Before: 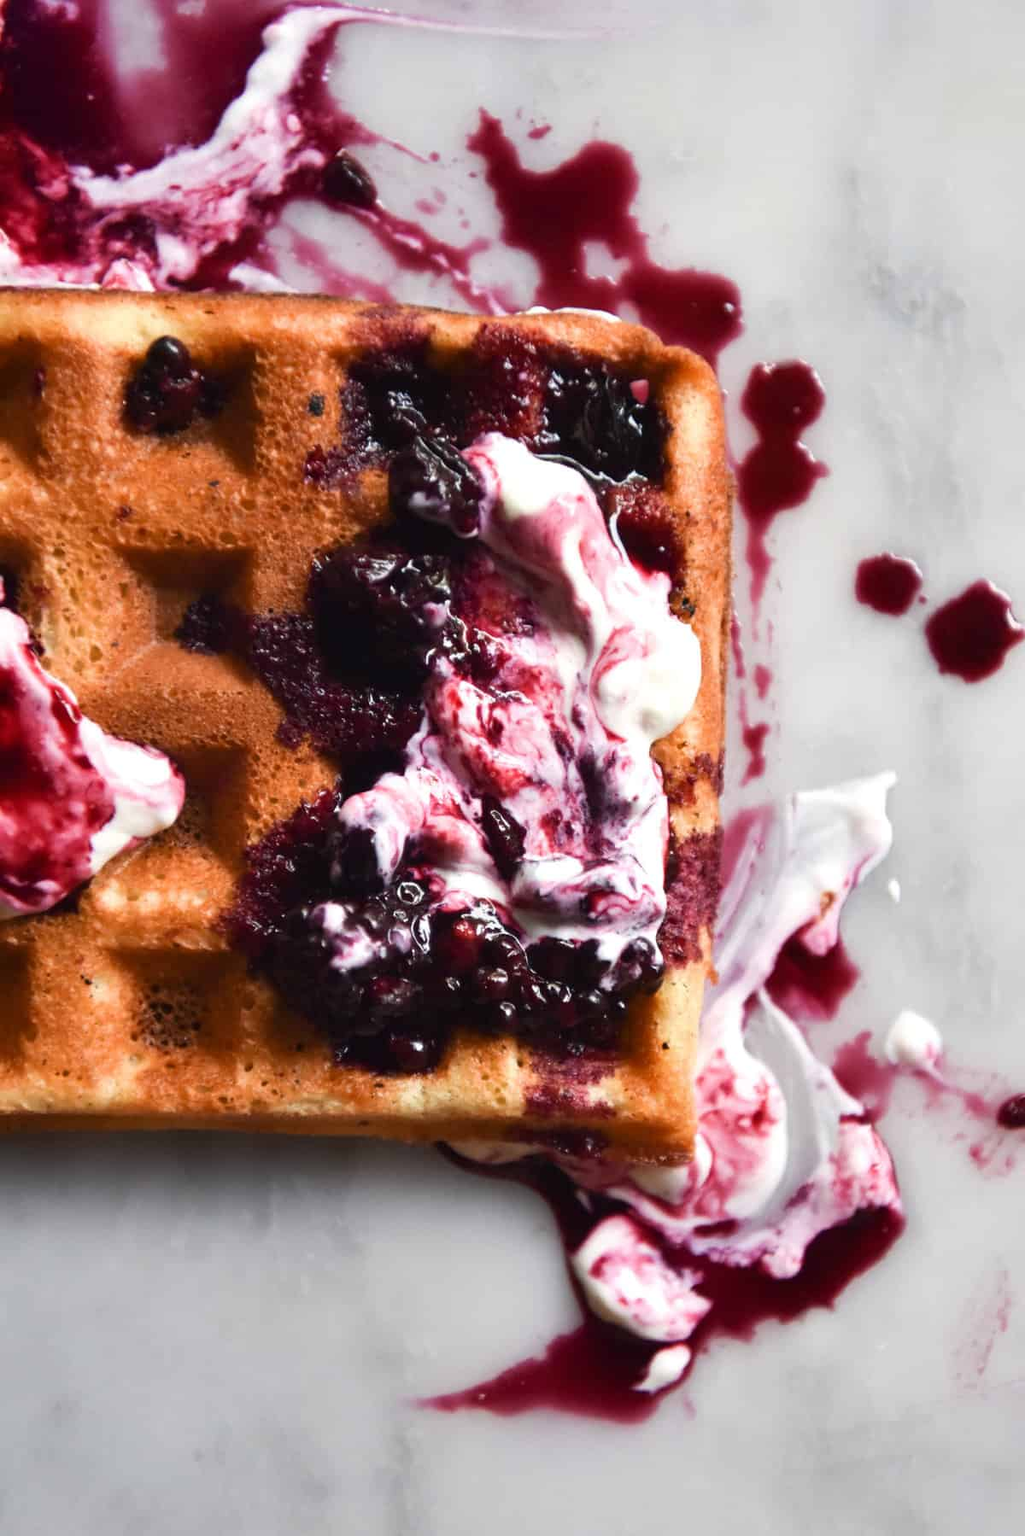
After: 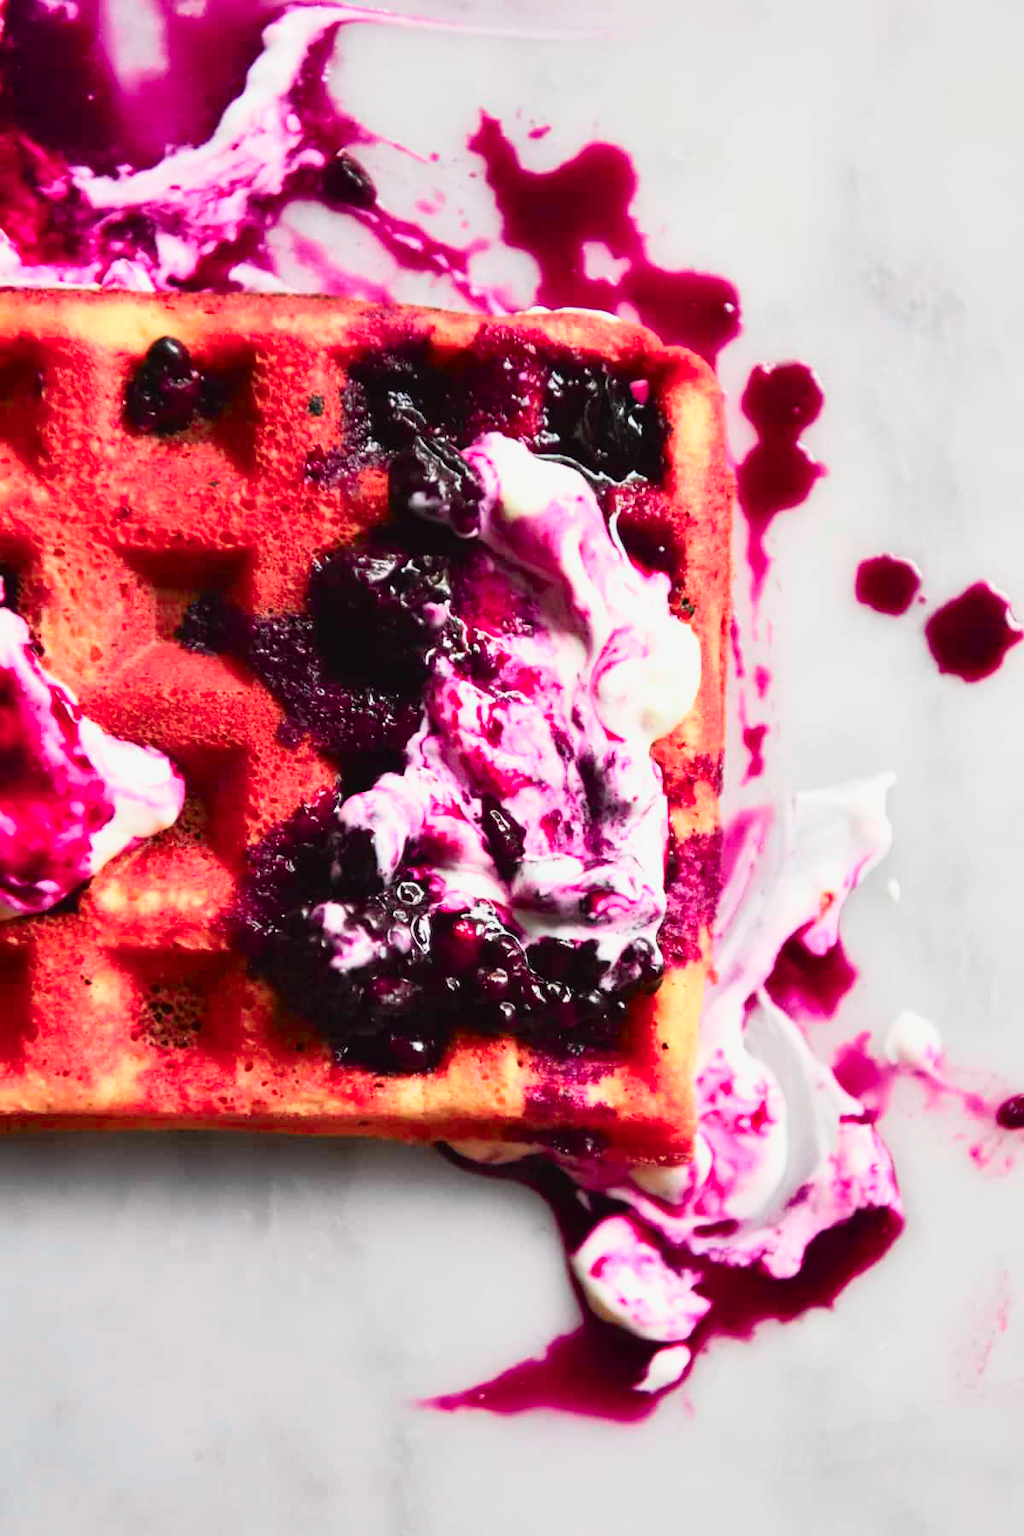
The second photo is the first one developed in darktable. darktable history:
color zones: curves: ch1 [(0.235, 0.558) (0.75, 0.5)]; ch2 [(0.25, 0.462) (0.749, 0.457)]
tone curve: curves: ch0 [(0, 0.005) (0.103, 0.097) (0.18, 0.22) (0.4, 0.485) (0.5, 0.612) (0.668, 0.787) (0.823, 0.894) (1, 0.971)]; ch1 [(0, 0) (0.172, 0.123) (0.324, 0.253) (0.396, 0.388) (0.478, 0.461) (0.499, 0.498) (0.522, 0.528) (0.609, 0.686) (0.704, 0.818) (1, 1)]; ch2 [(0, 0) (0.411, 0.424) (0.496, 0.501) (0.515, 0.514) (0.555, 0.585) (0.641, 0.69) (1, 1)], color space Lab, independent channels, preserve colors none
